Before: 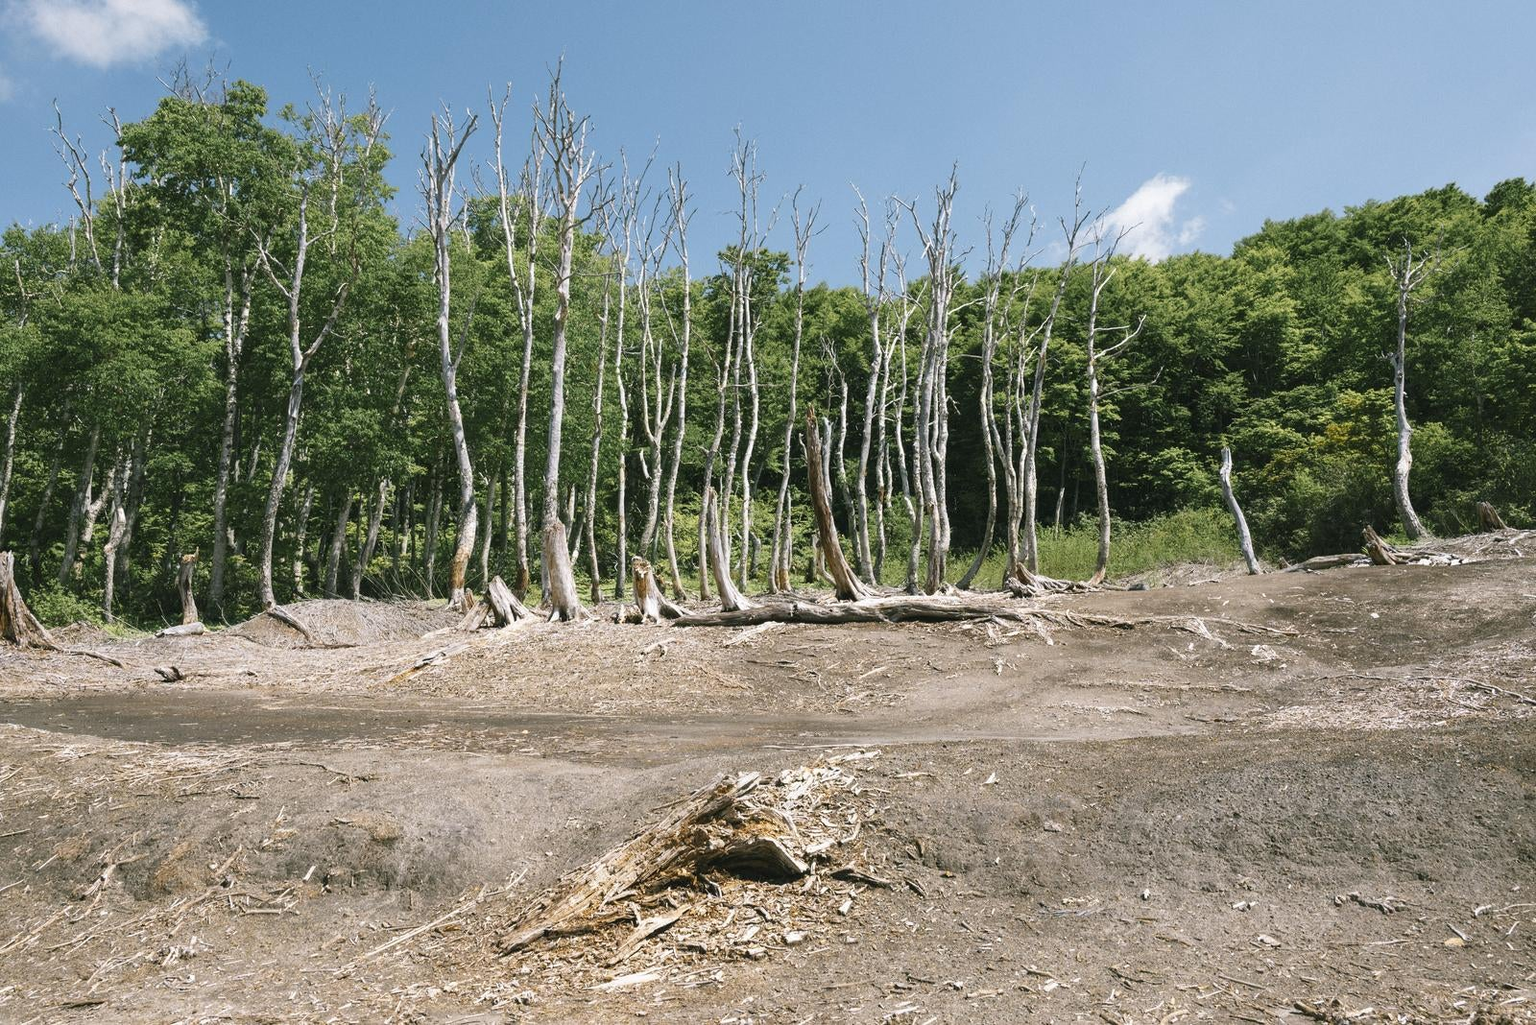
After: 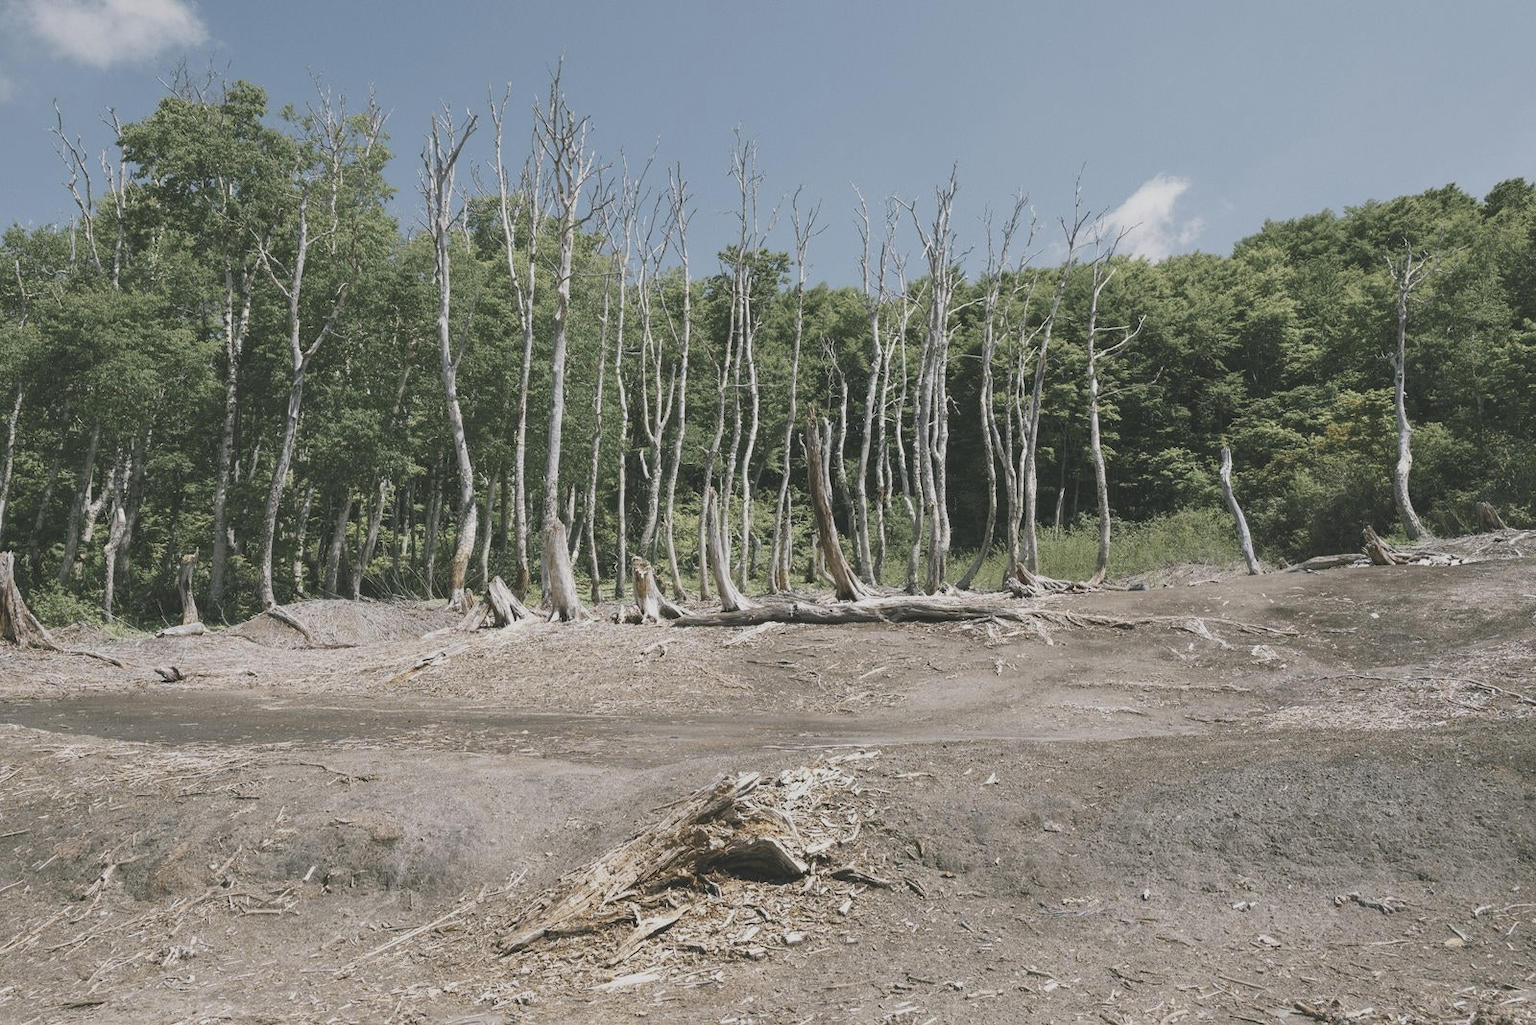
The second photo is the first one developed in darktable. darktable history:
contrast brightness saturation: contrast -0.249, saturation -0.446
